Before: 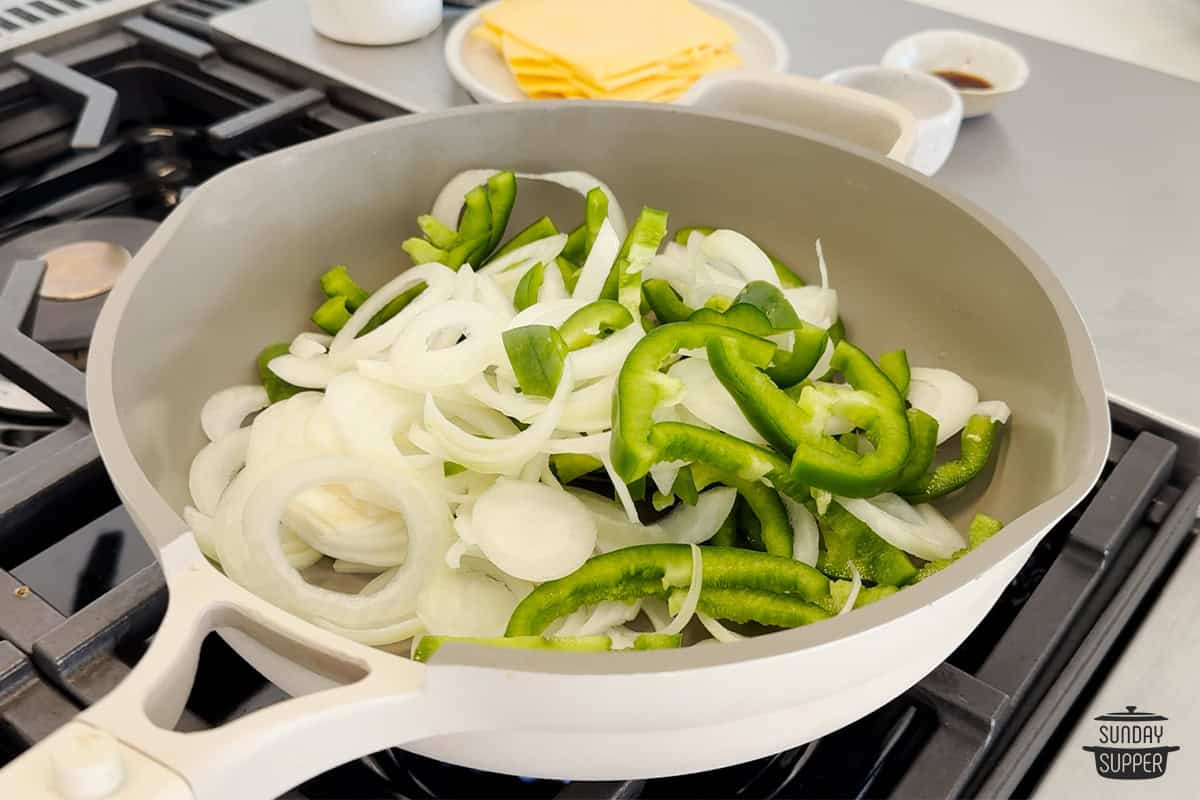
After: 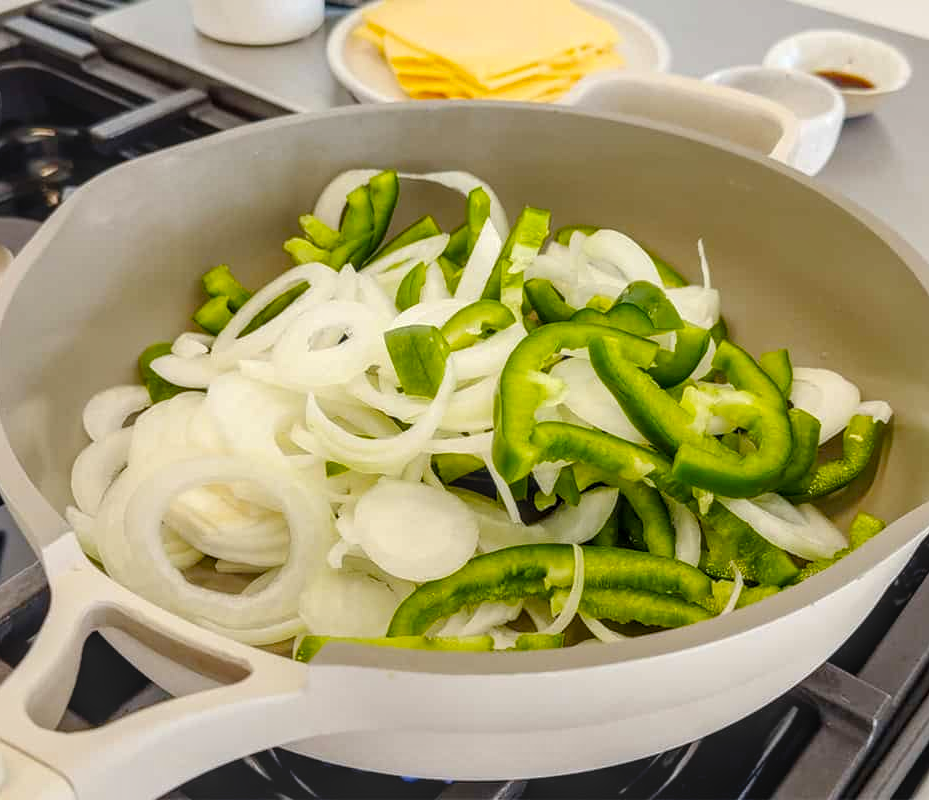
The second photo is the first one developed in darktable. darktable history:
local contrast: highlights 0%, shadows 0%, detail 133%
color balance rgb: perceptual saturation grading › global saturation 35%, perceptual saturation grading › highlights -25%, perceptual saturation grading › shadows 25%, global vibrance 10%
crop: left 9.88%, right 12.664%
